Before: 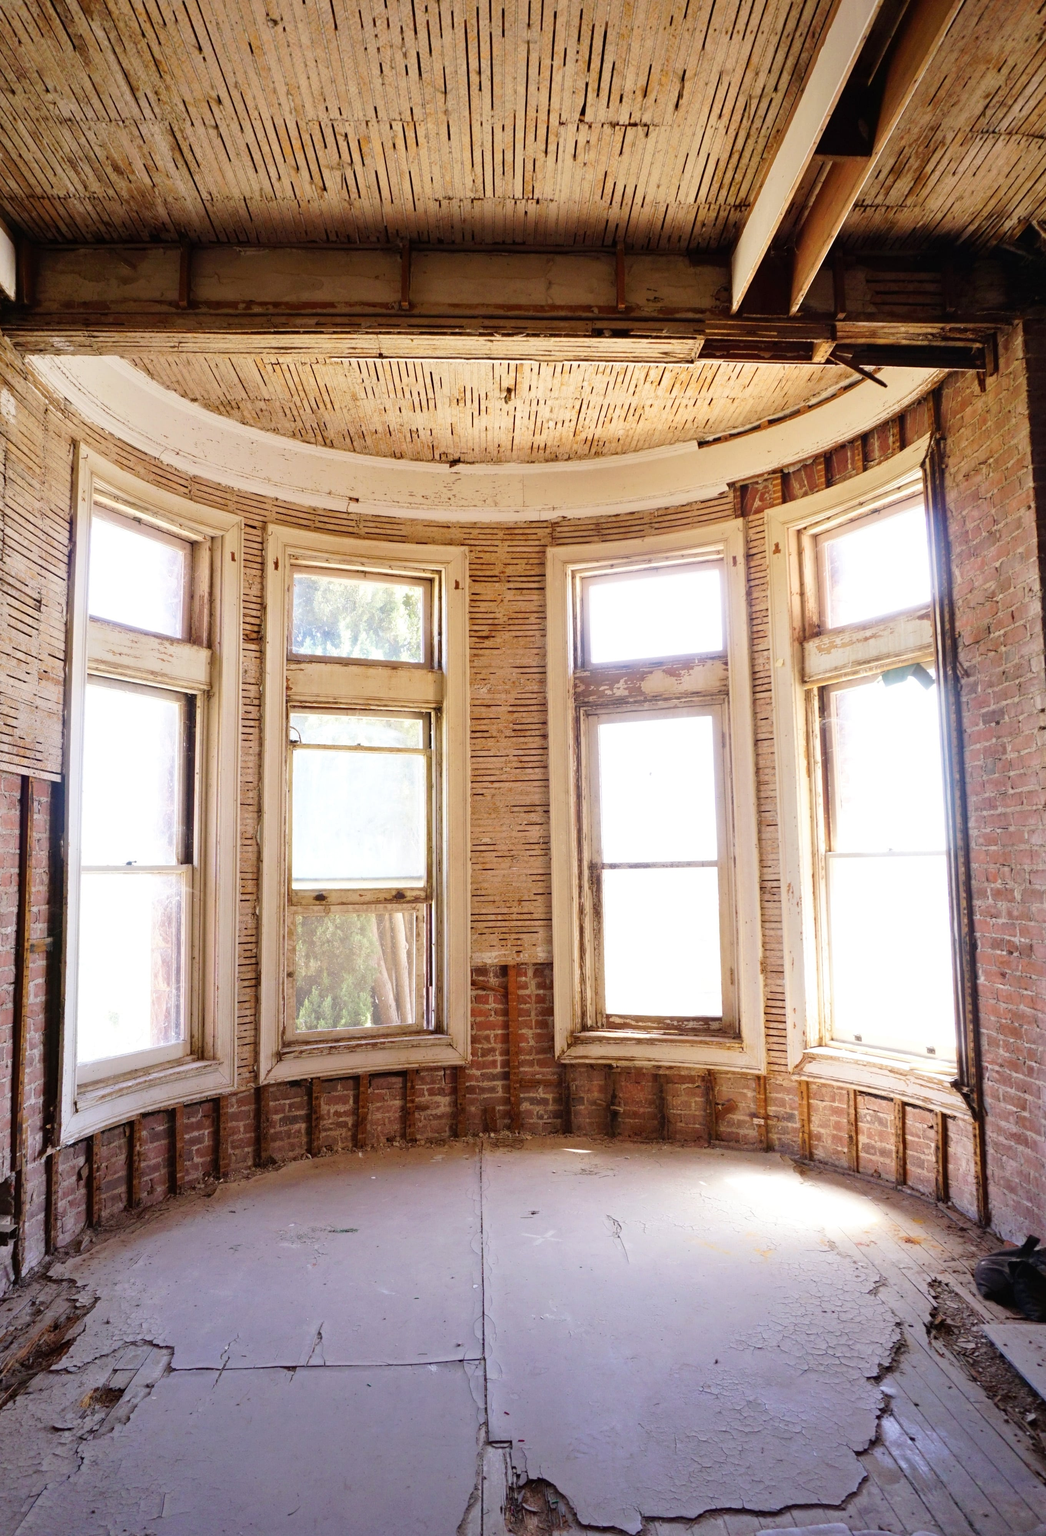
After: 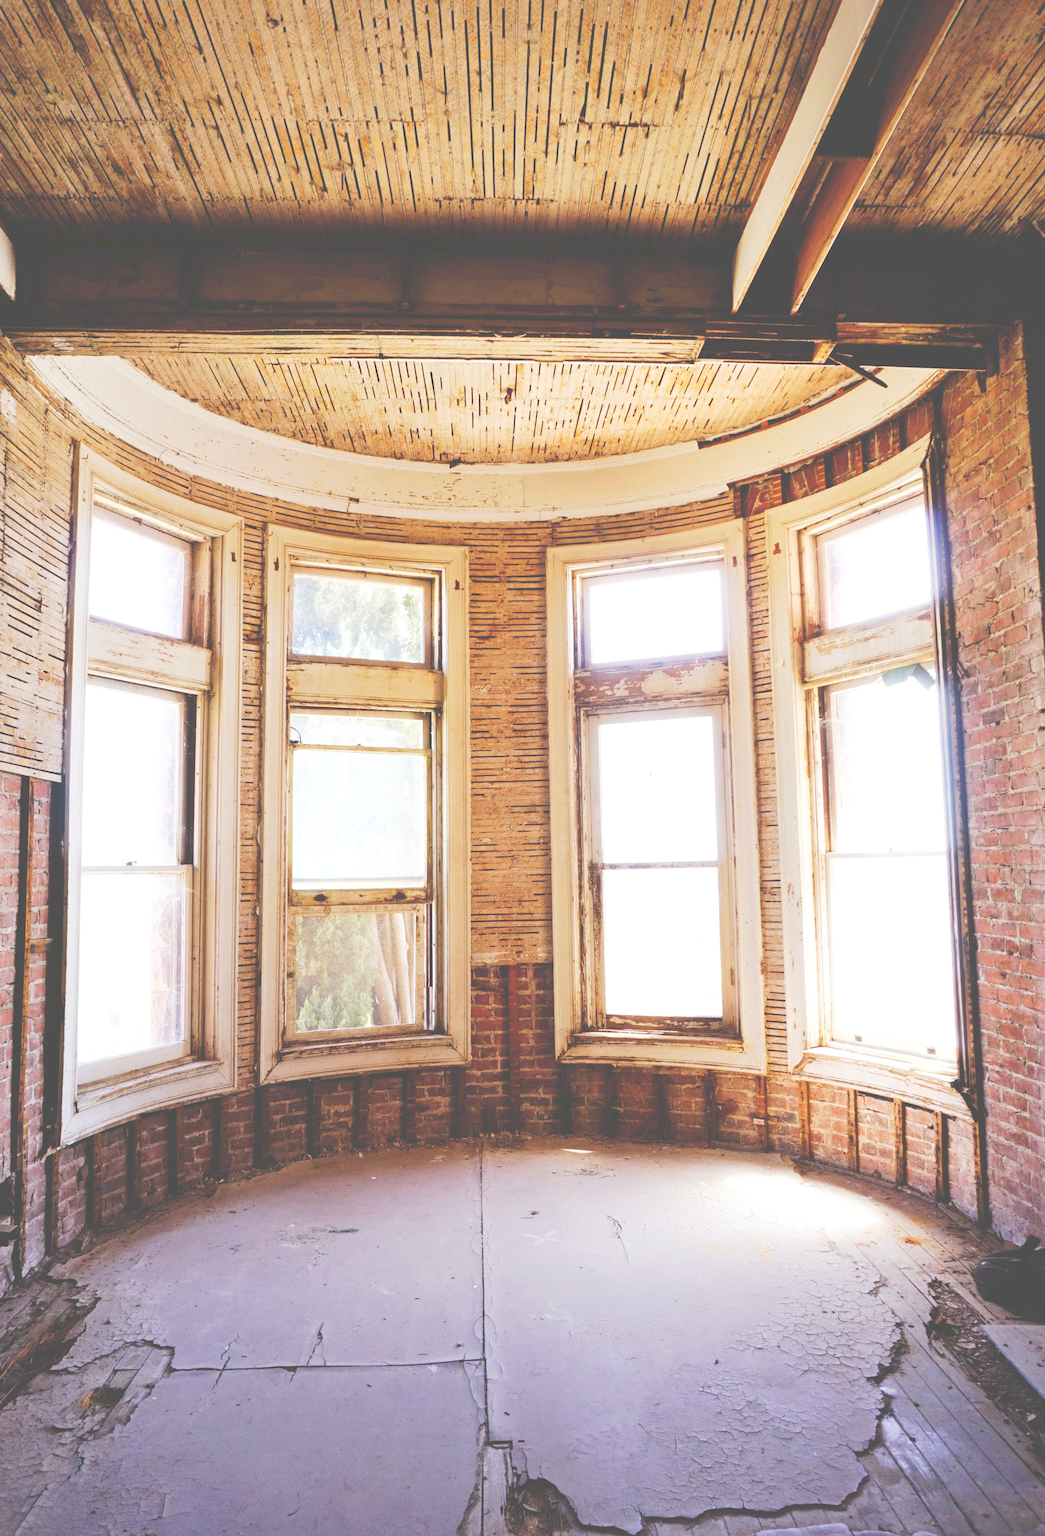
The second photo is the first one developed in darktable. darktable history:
tone curve: curves: ch0 [(0, 0) (0.003, 0.334) (0.011, 0.338) (0.025, 0.338) (0.044, 0.338) (0.069, 0.339) (0.1, 0.342) (0.136, 0.343) (0.177, 0.349) (0.224, 0.36) (0.277, 0.385) (0.335, 0.42) (0.399, 0.465) (0.468, 0.535) (0.543, 0.632) (0.623, 0.73) (0.709, 0.814) (0.801, 0.879) (0.898, 0.935) (1, 1)], preserve colors none
exposure: compensate highlight preservation false
